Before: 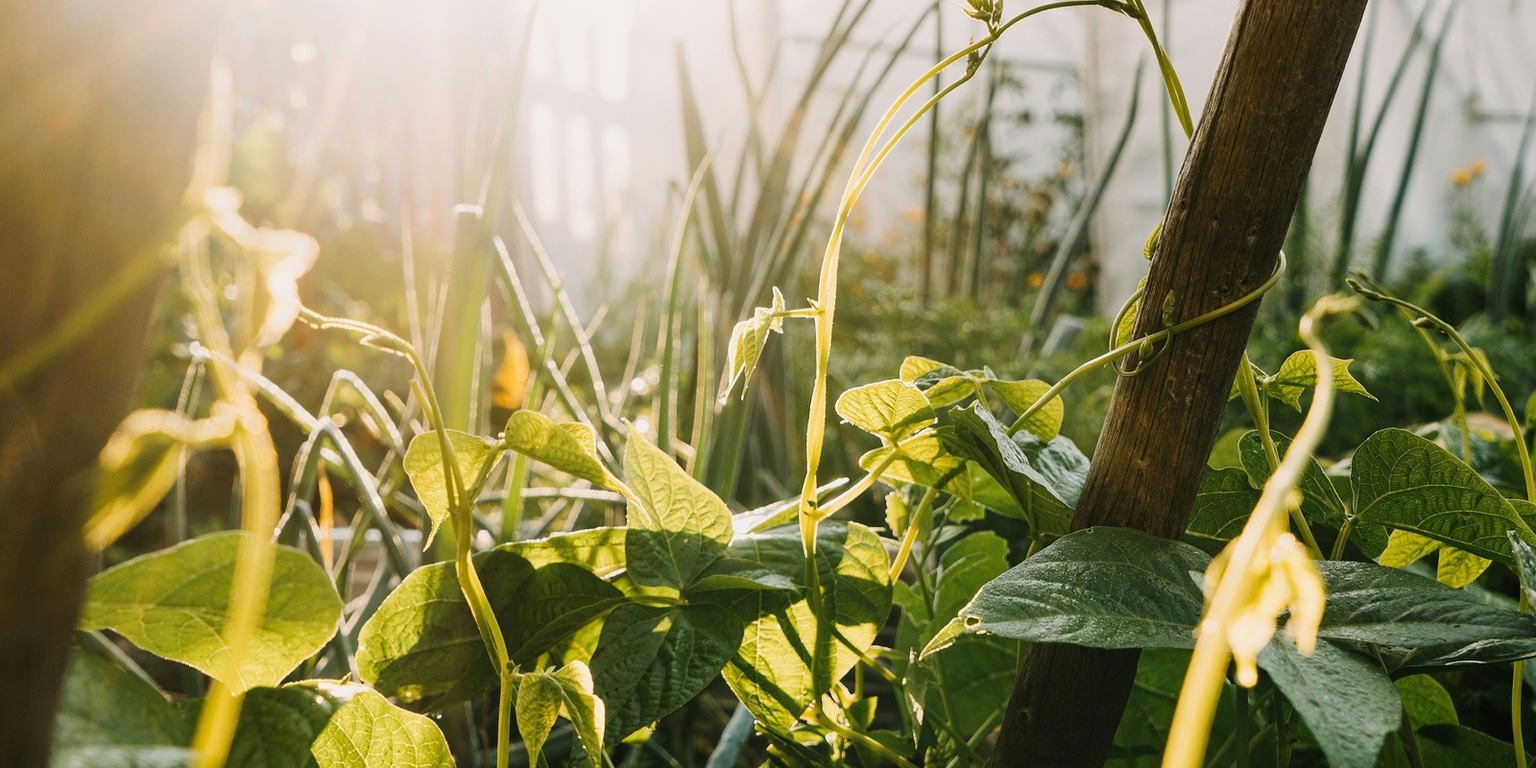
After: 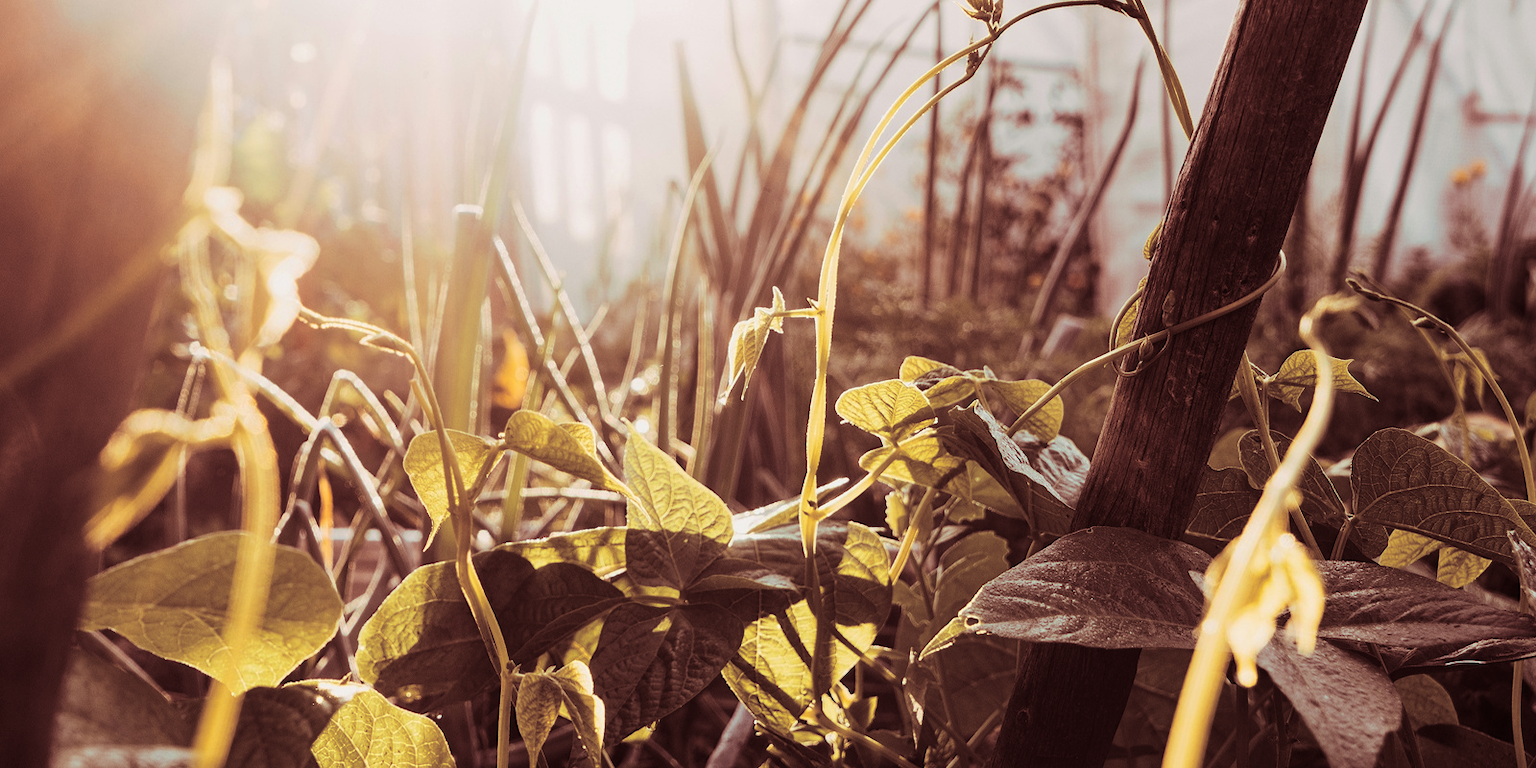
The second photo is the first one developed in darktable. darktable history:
rotate and perspective: automatic cropping original format, crop left 0, crop top 0
split-toning: highlights › saturation 0, balance -61.83
